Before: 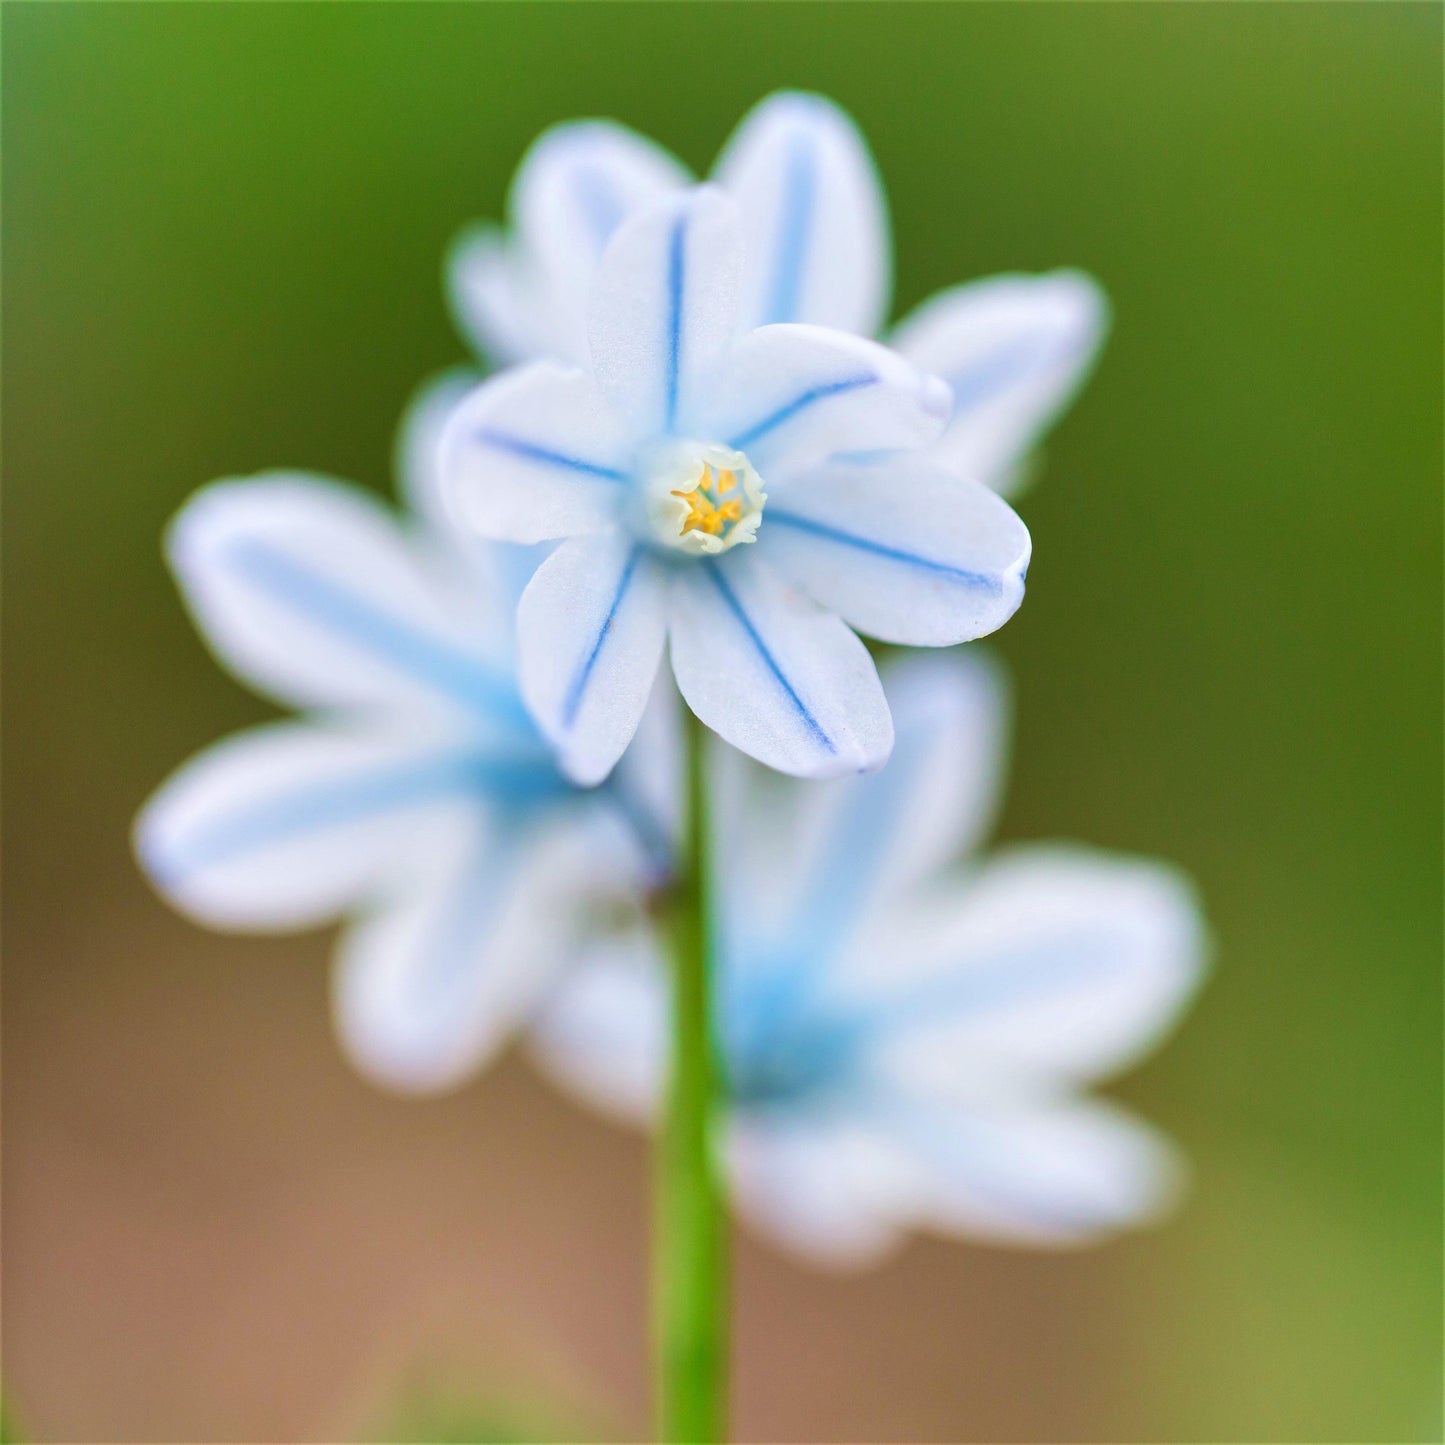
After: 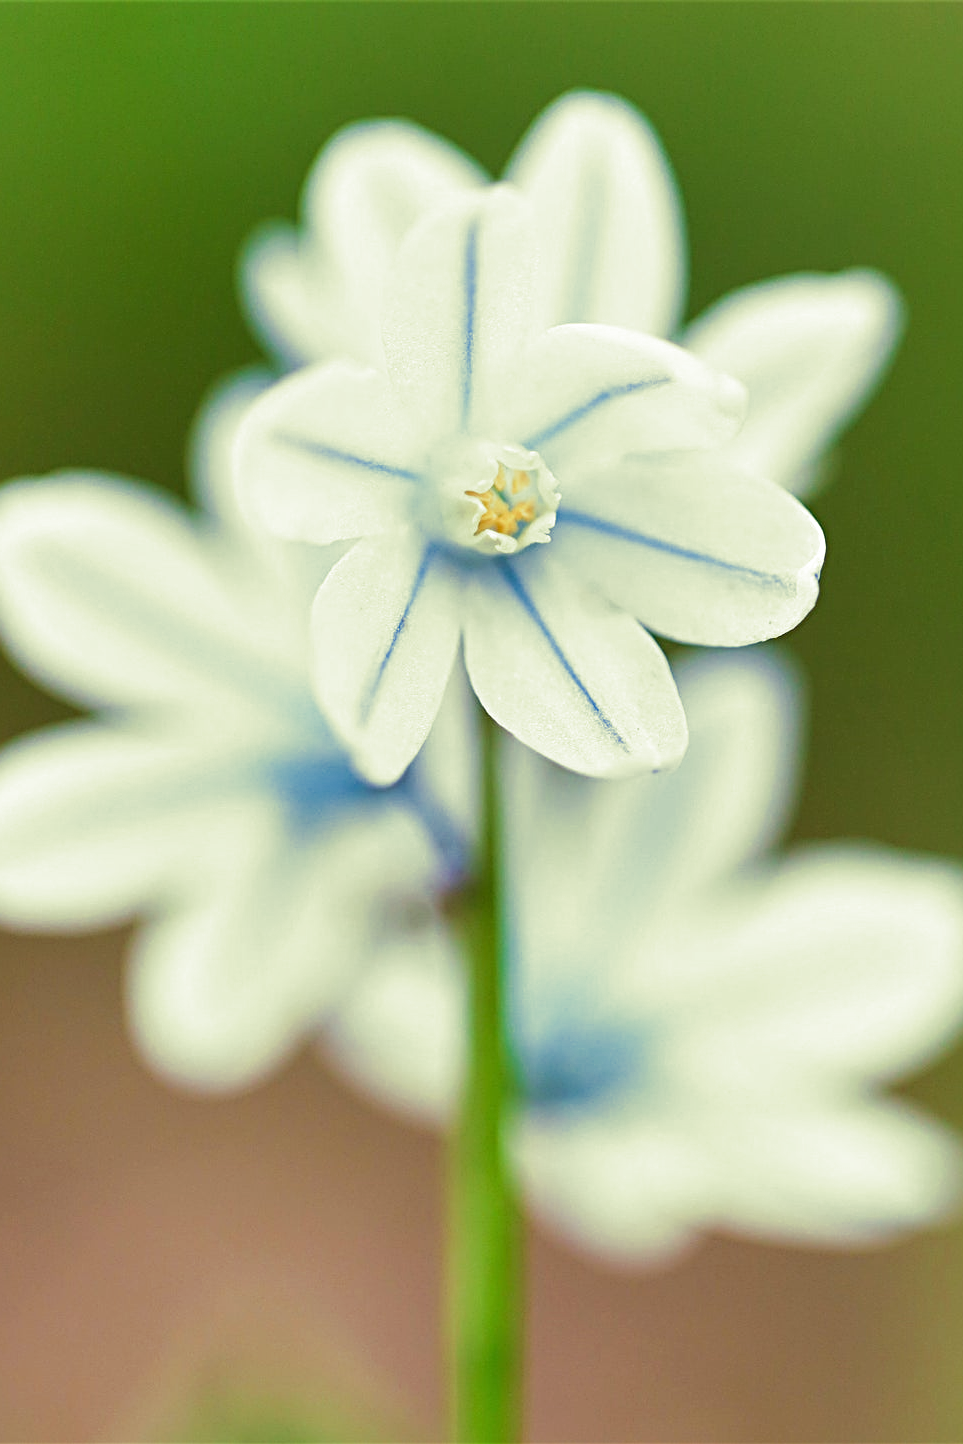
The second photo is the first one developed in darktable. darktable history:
sharpen: radius 4
crop and rotate: left 14.292%, right 19.041%
tone equalizer: on, module defaults
split-toning: shadows › hue 290.82°, shadows › saturation 0.34, highlights › saturation 0.38, balance 0, compress 50%
